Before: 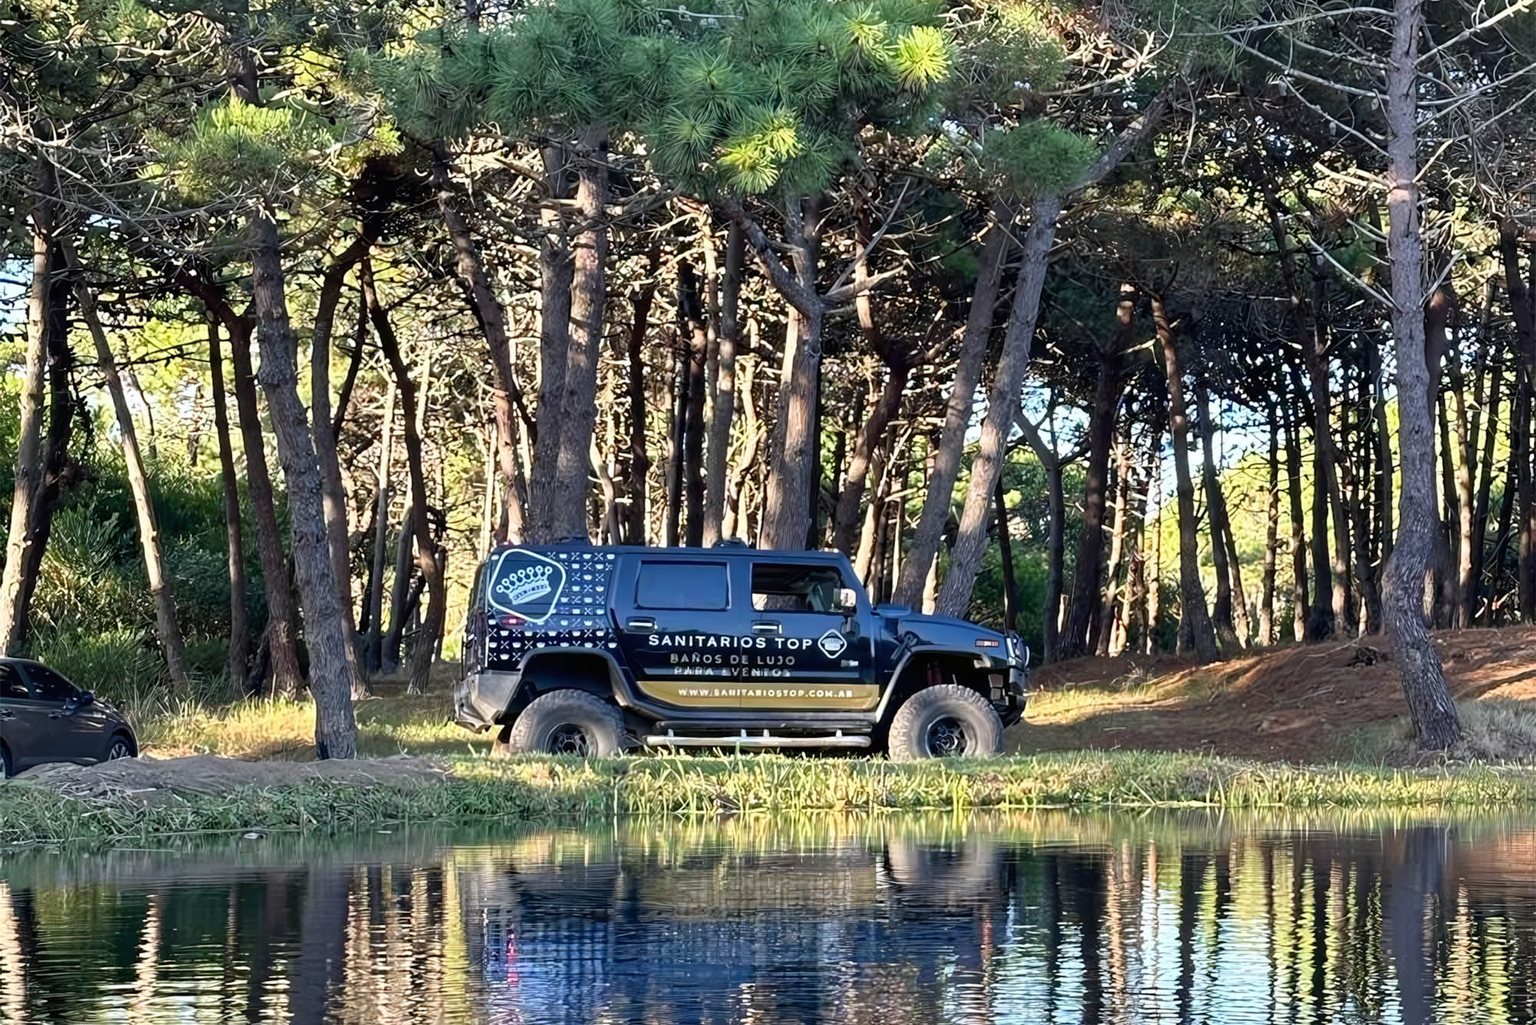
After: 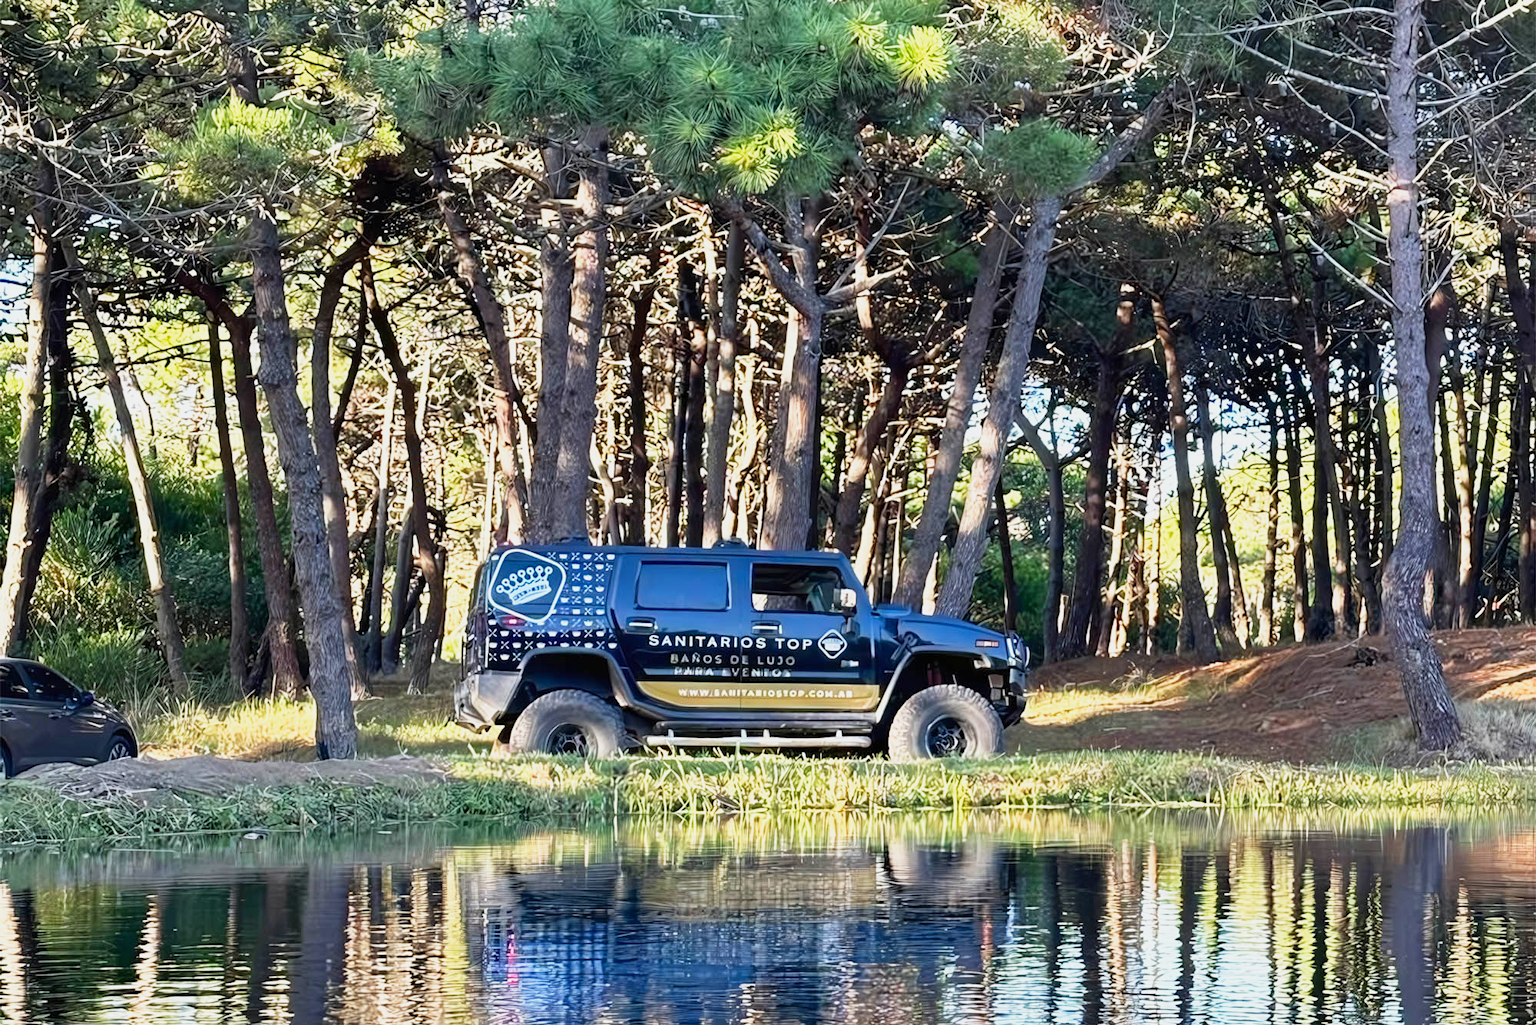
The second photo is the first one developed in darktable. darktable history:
base curve: curves: ch0 [(0, 0) (0.088, 0.125) (0.176, 0.251) (0.354, 0.501) (0.613, 0.749) (1, 0.877)], preserve colors none
color correction: highlights b* -0.012, saturation 1.12
